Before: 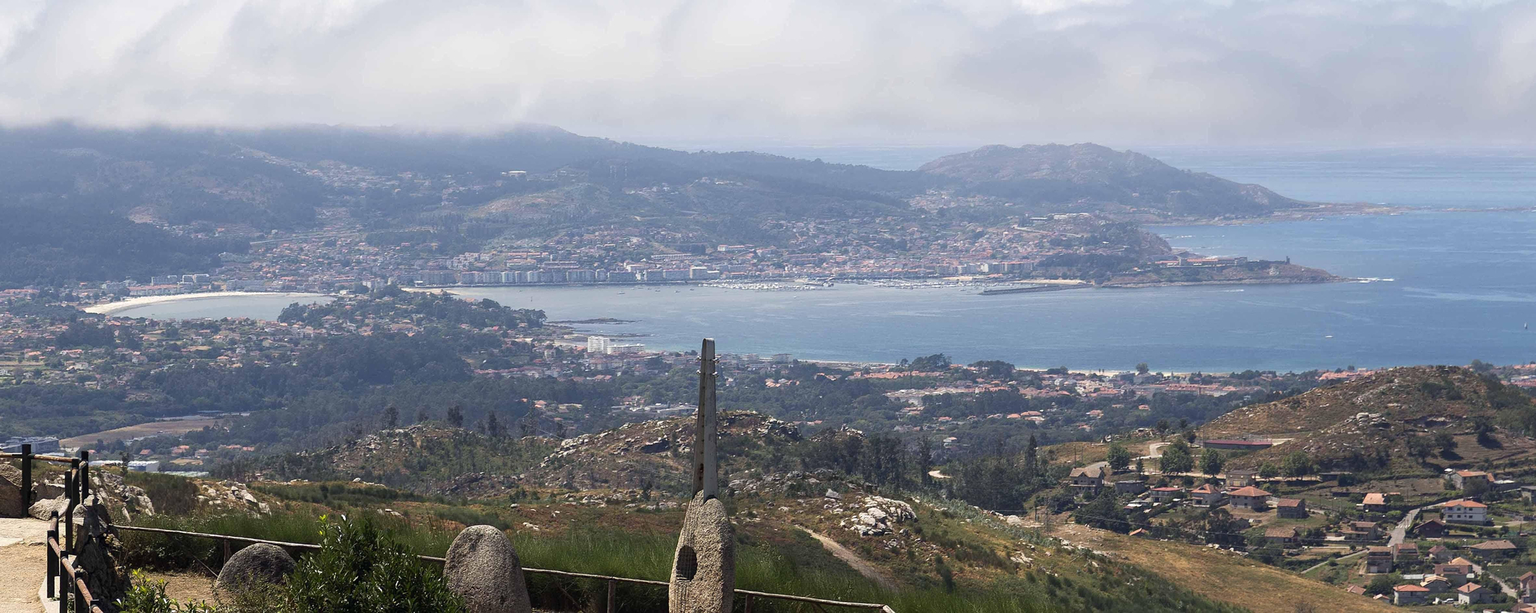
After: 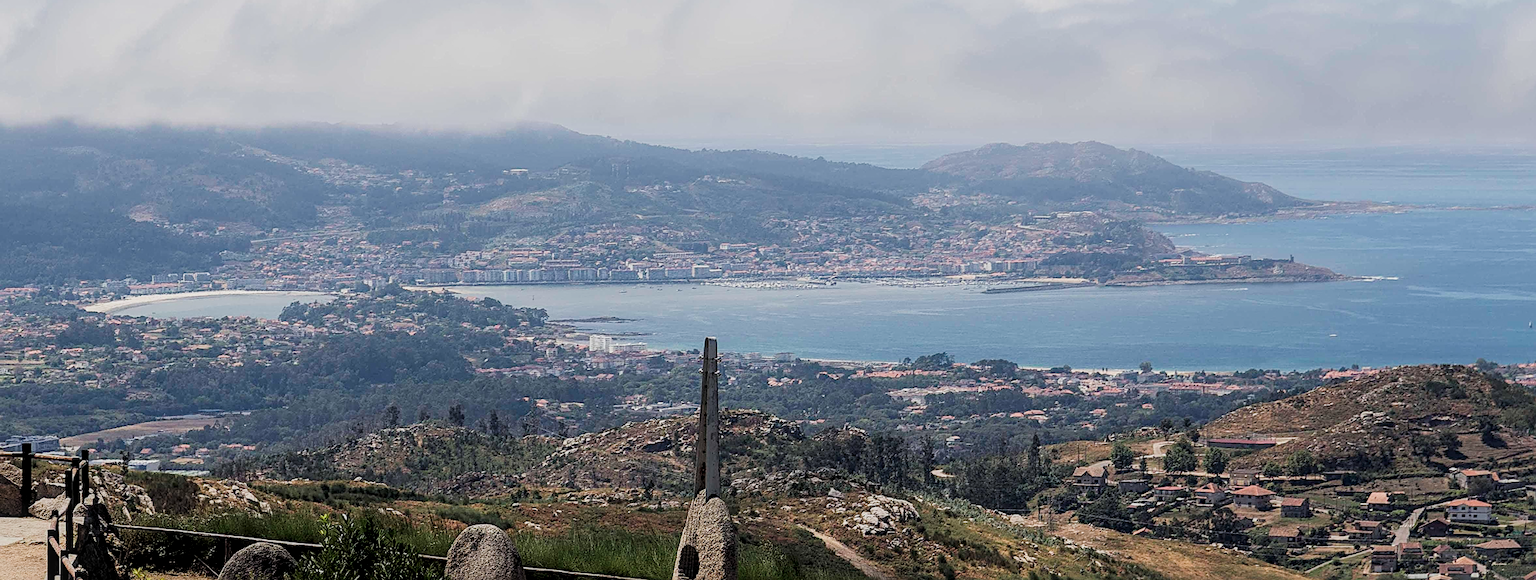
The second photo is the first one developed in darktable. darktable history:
local contrast: on, module defaults
crop: top 0.441%, right 0.256%, bottom 5.105%
sharpen: on, module defaults
filmic rgb: black relative exposure -7.65 EV, white relative exposure 4.56 EV, hardness 3.61, contrast 1.053, color science v4 (2020)
